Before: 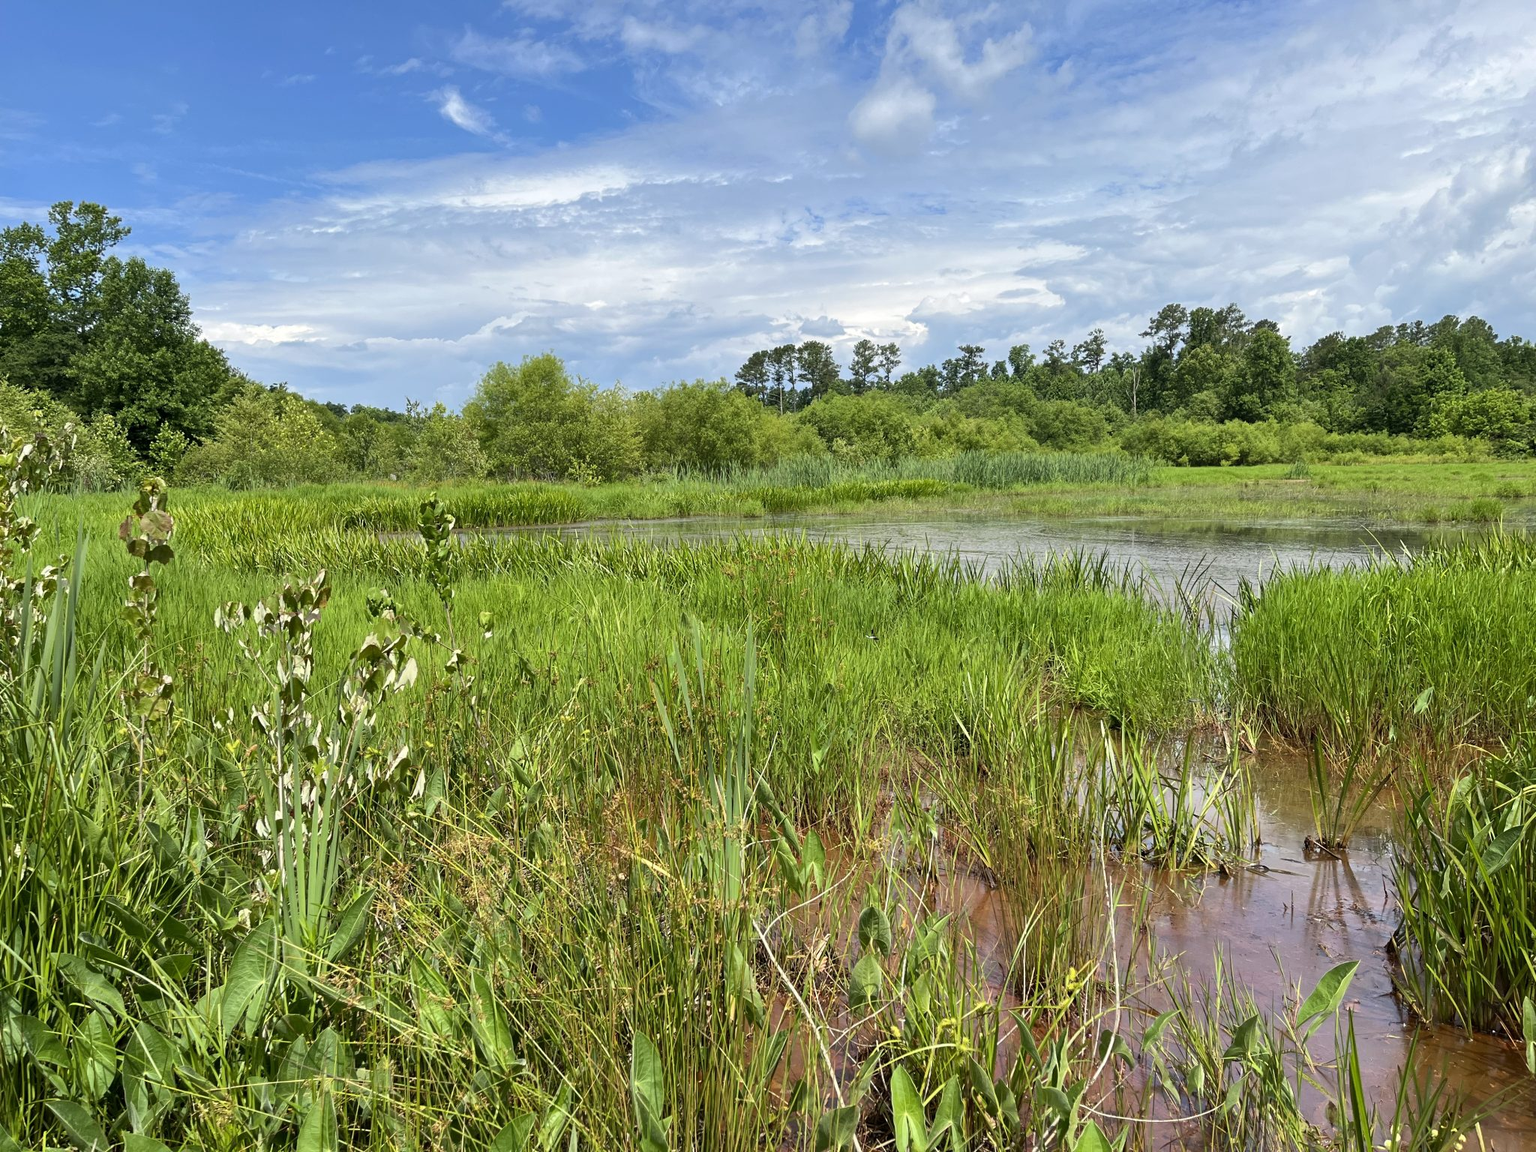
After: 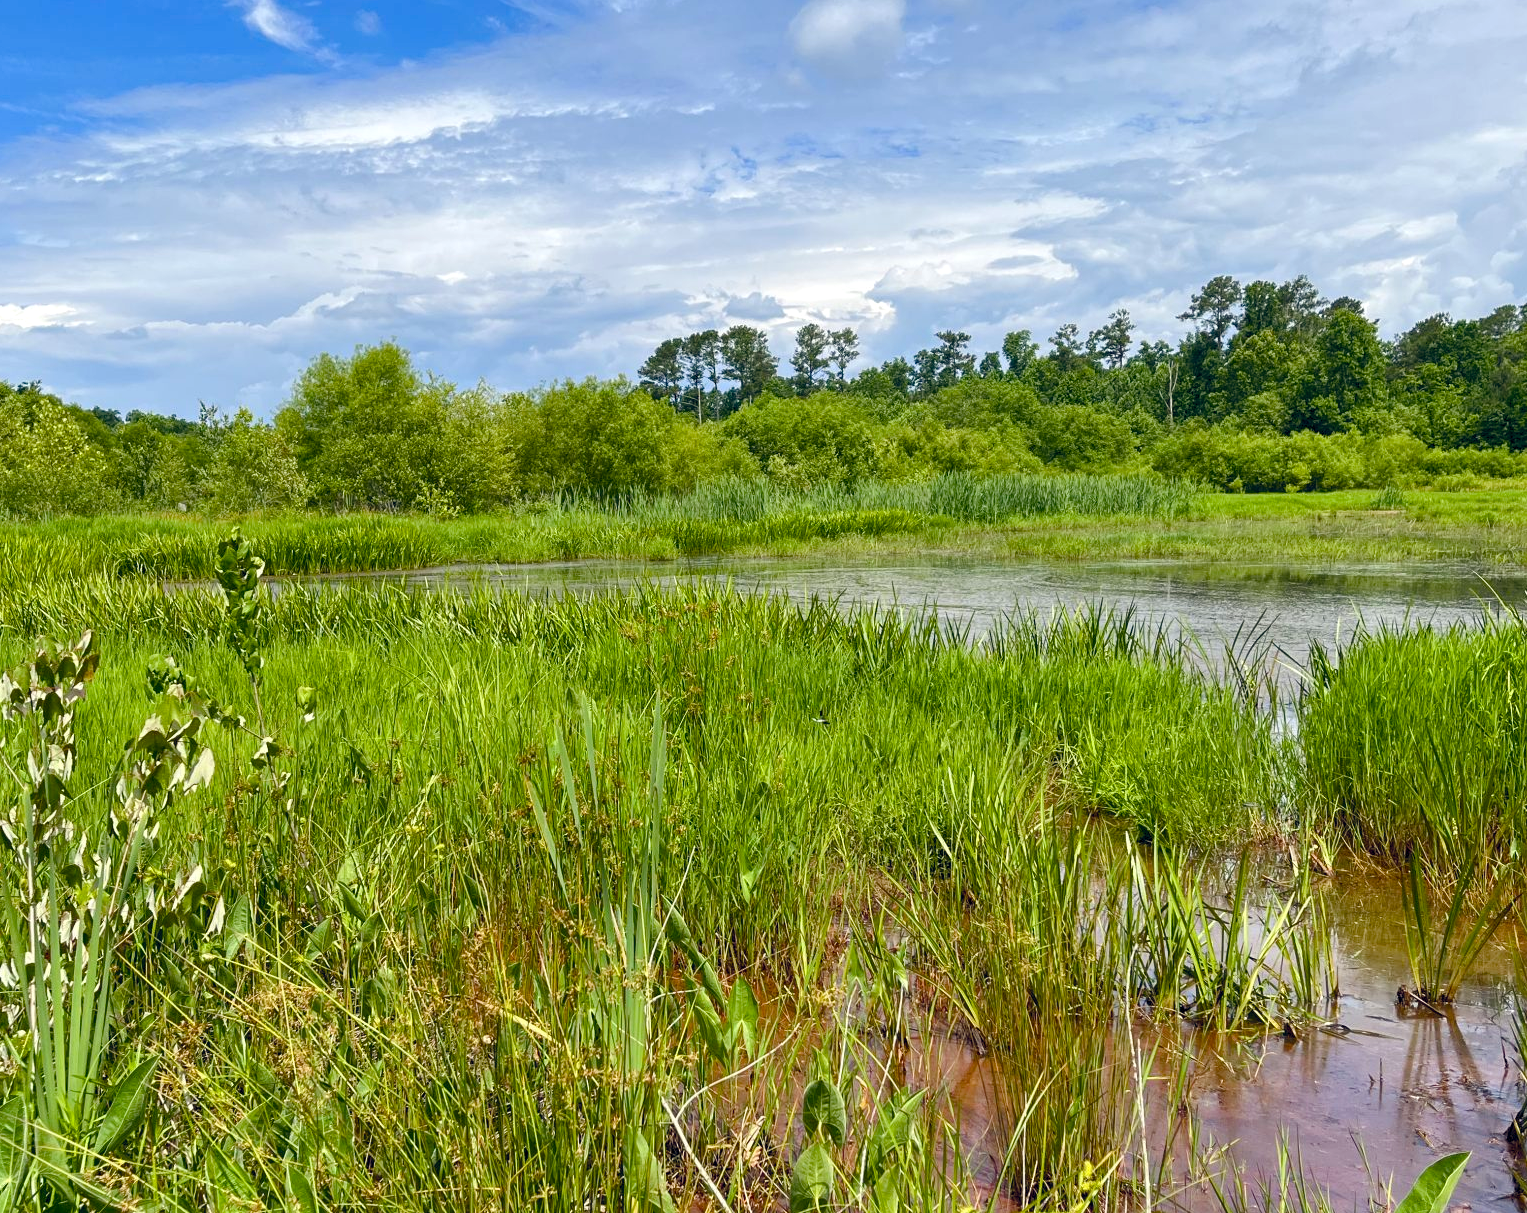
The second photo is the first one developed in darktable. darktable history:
color balance rgb: global offset › chroma 0.101%, global offset › hue 249.59°, linear chroma grading › global chroma 15.633%, perceptual saturation grading › global saturation 20%, perceptual saturation grading › highlights -25.349%, perceptual saturation grading › shadows 49.473%
local contrast: highlights 100%, shadows 97%, detail 119%, midtone range 0.2
contrast equalizer: octaves 7, y [[0.5 ×6], [0.5 ×6], [0.5 ×6], [0 ×6], [0, 0.039, 0.251, 0.29, 0.293, 0.292]], mix -0.285
crop: left 16.701%, top 8.424%, right 8.708%, bottom 12.563%
